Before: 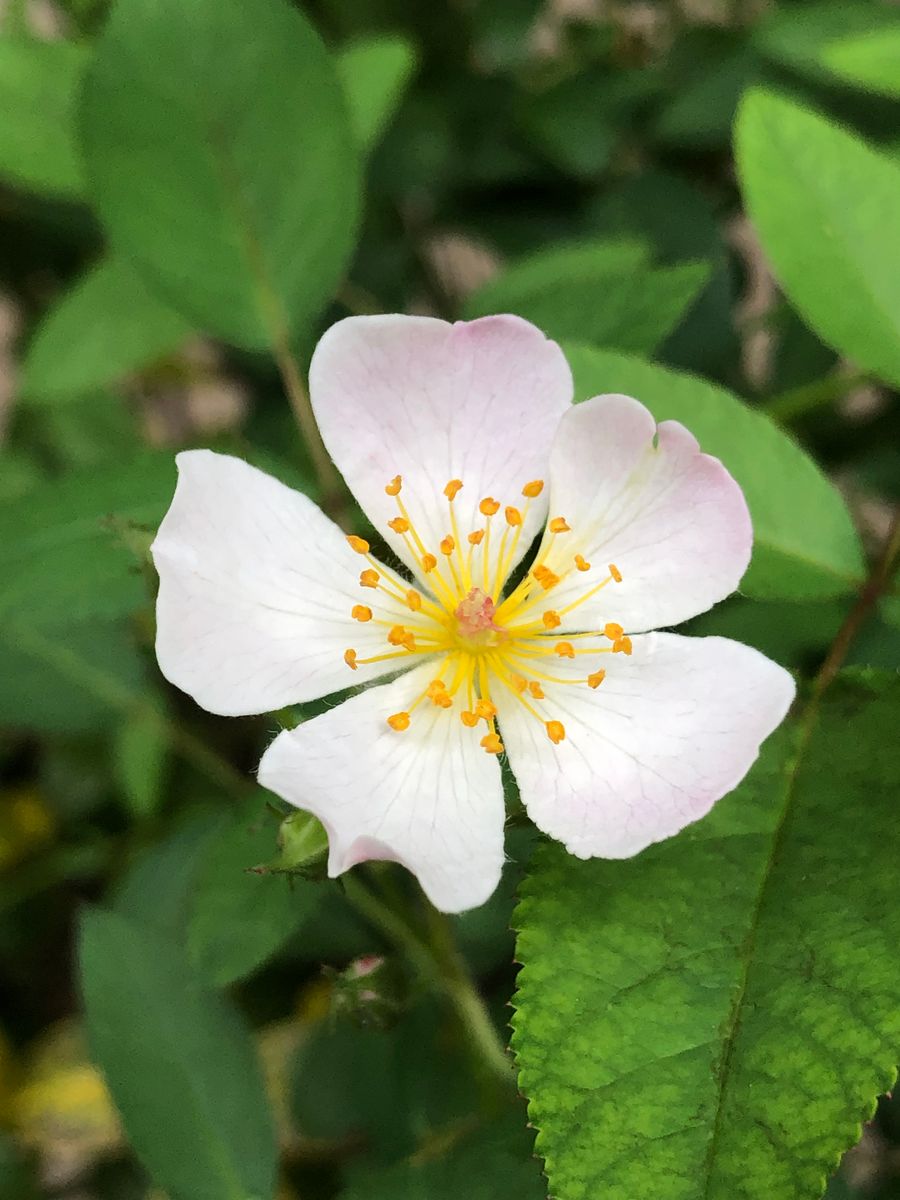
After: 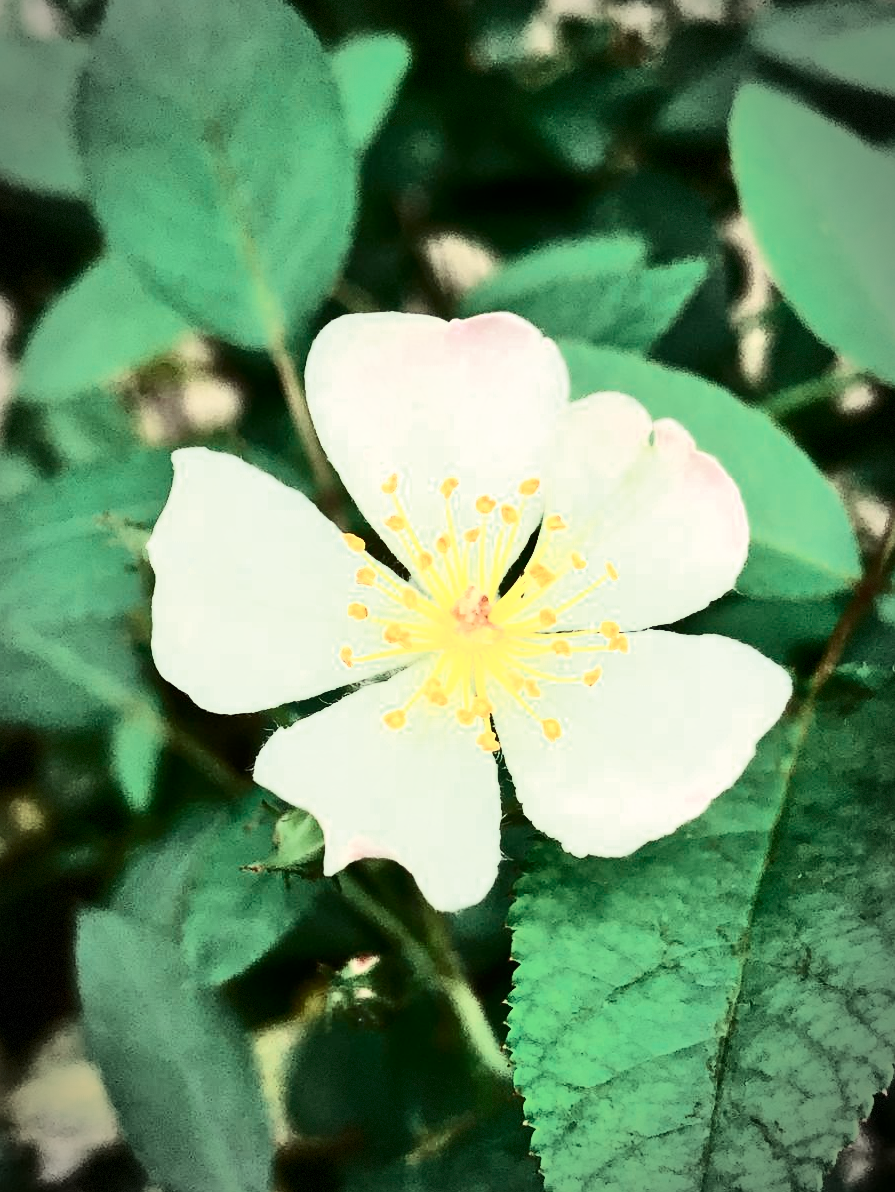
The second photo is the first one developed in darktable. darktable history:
crop and rotate: left 0.511%, top 0.237%, bottom 0.374%
color correction: highlights a* -5.85, highlights b* 11.32
tone equalizer: -7 EV 0.156 EV, -6 EV 0.588 EV, -5 EV 1.15 EV, -4 EV 1.35 EV, -3 EV 1.17 EV, -2 EV 0.6 EV, -1 EV 0.166 EV
color zones: curves: ch0 [(0, 0.5) (0.125, 0.4) (0.25, 0.5) (0.375, 0.4) (0.5, 0.4) (0.625, 0.35) (0.75, 0.35) (0.875, 0.5)]; ch1 [(0, 0.35) (0.125, 0.45) (0.25, 0.35) (0.375, 0.35) (0.5, 0.35) (0.625, 0.35) (0.75, 0.45) (0.875, 0.35)]; ch2 [(0, 0.6) (0.125, 0.5) (0.25, 0.5) (0.375, 0.6) (0.5, 0.6) (0.625, 0.5) (0.75, 0.5) (0.875, 0.5)]
exposure: exposure -0.07 EV, compensate exposure bias true, compensate highlight preservation false
vignetting: automatic ratio true, dithering 8-bit output
contrast brightness saturation: contrast 0.933, brightness 0.2
